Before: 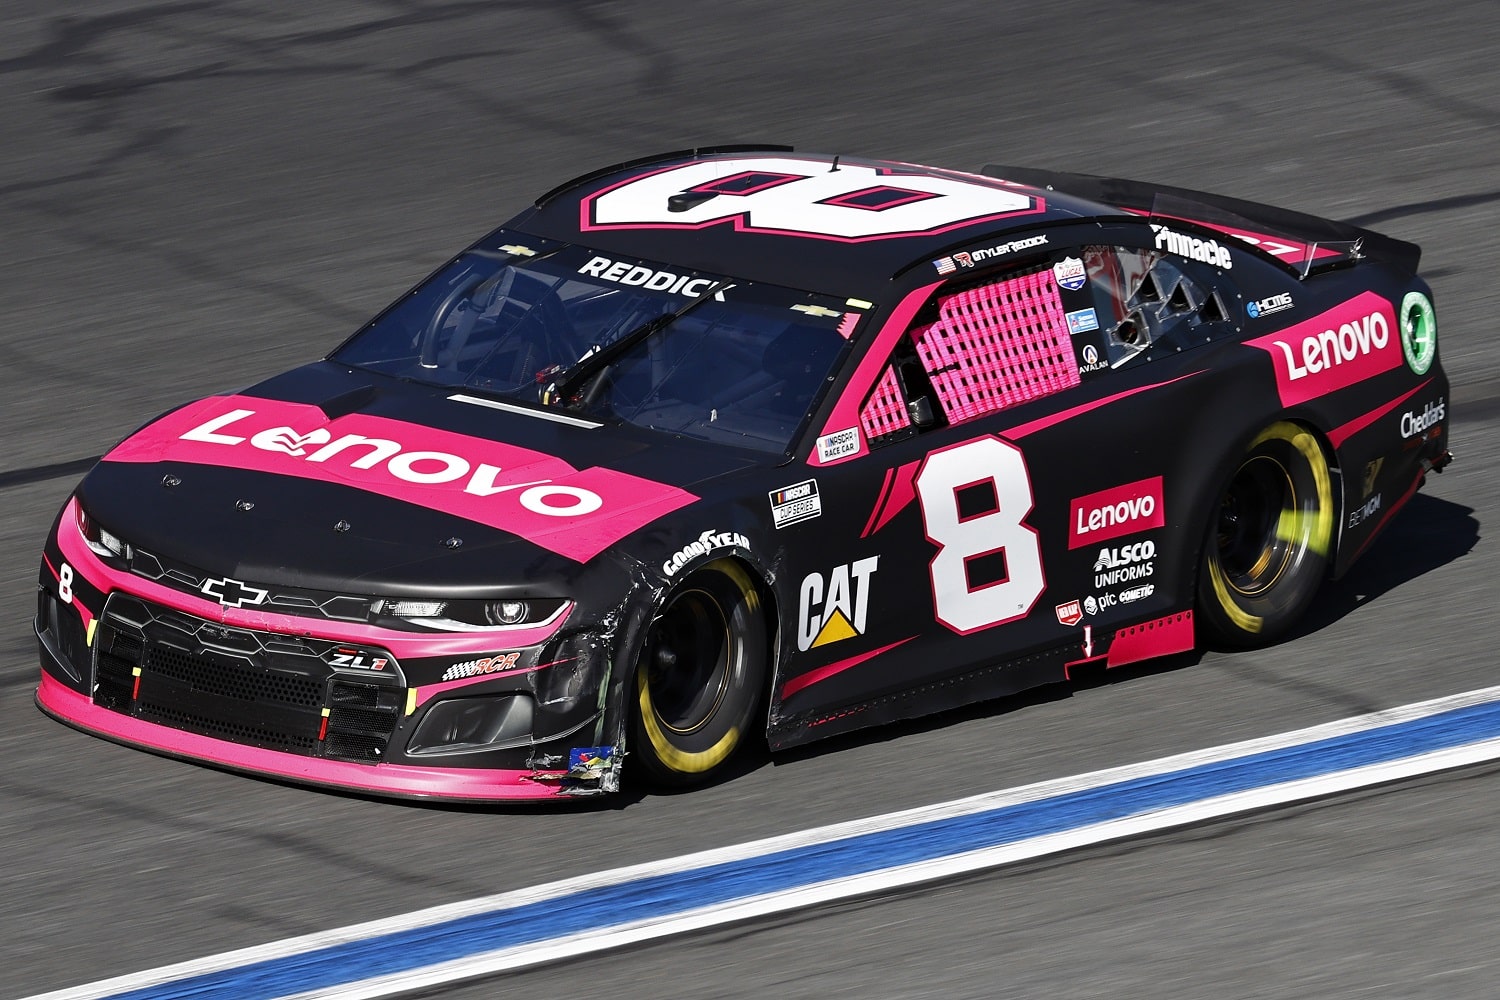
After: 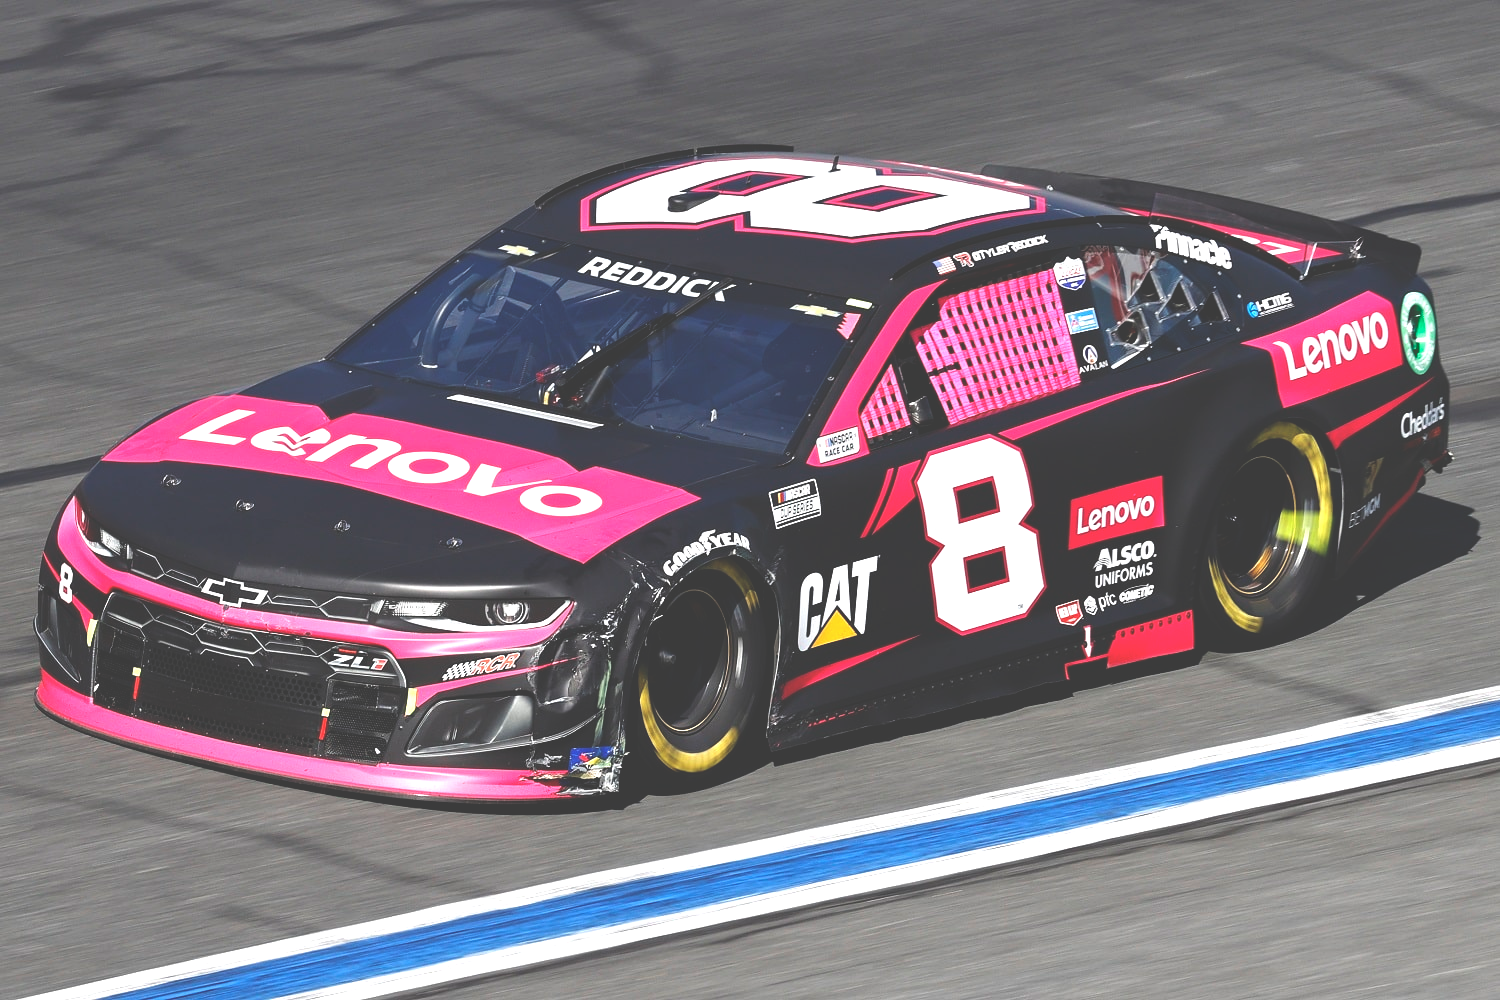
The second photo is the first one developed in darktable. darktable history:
exposure: black level correction -0.028, compensate exposure bias true, compensate highlight preservation false
